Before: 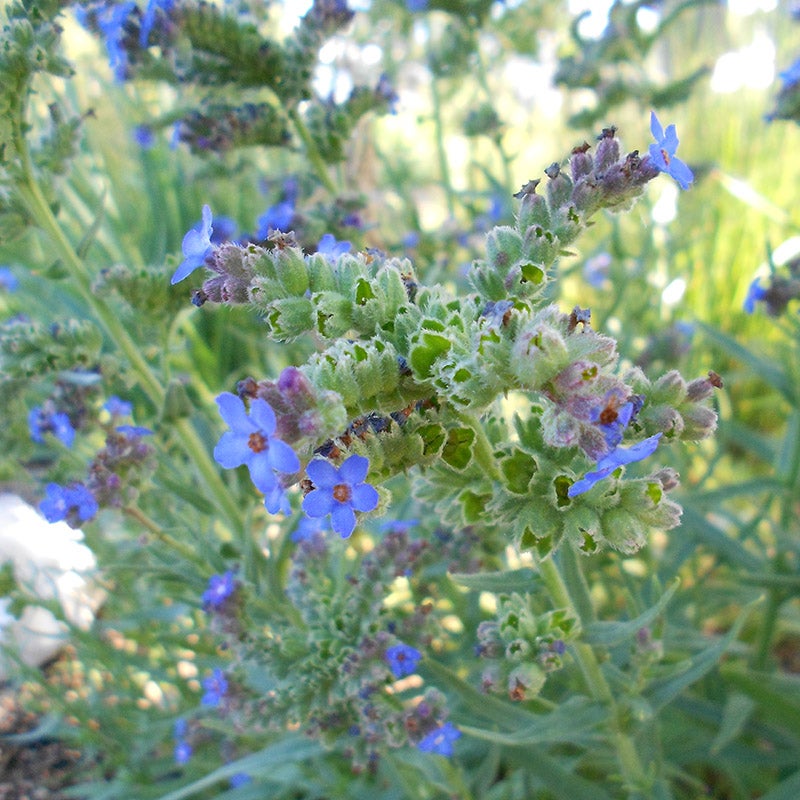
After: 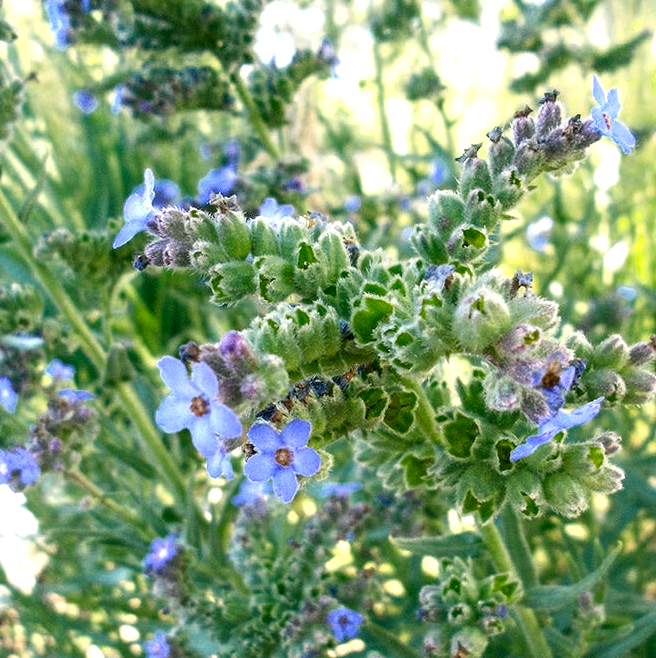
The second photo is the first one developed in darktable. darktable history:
shadows and highlights: shadows 1.25, highlights 41.41
crop and rotate: left 7.321%, top 4.52%, right 10.628%, bottom 13.139%
local contrast: highlights 61%, detail 143%, midtone range 0.435
exposure: exposure 0.205 EV, compensate exposure bias true, compensate highlight preservation false
levels: levels [0.062, 0.494, 0.925]
color zones: curves: ch0 [(0, 0.558) (0.143, 0.548) (0.286, 0.447) (0.429, 0.259) (0.571, 0.5) (0.714, 0.5) (0.857, 0.593) (1, 0.558)]; ch1 [(0, 0.543) (0.01, 0.544) (0.12, 0.492) (0.248, 0.458) (0.5, 0.534) (0.748, 0.5) (0.99, 0.469) (1, 0.543)]; ch2 [(0, 0.507) (0.143, 0.522) (0.286, 0.505) (0.429, 0.5) (0.571, 0.5) (0.714, 0.5) (0.857, 0.5) (1, 0.507)]
color correction: highlights a* -0.568, highlights b* 9.15, shadows a* -9.13, shadows b* 1.03
